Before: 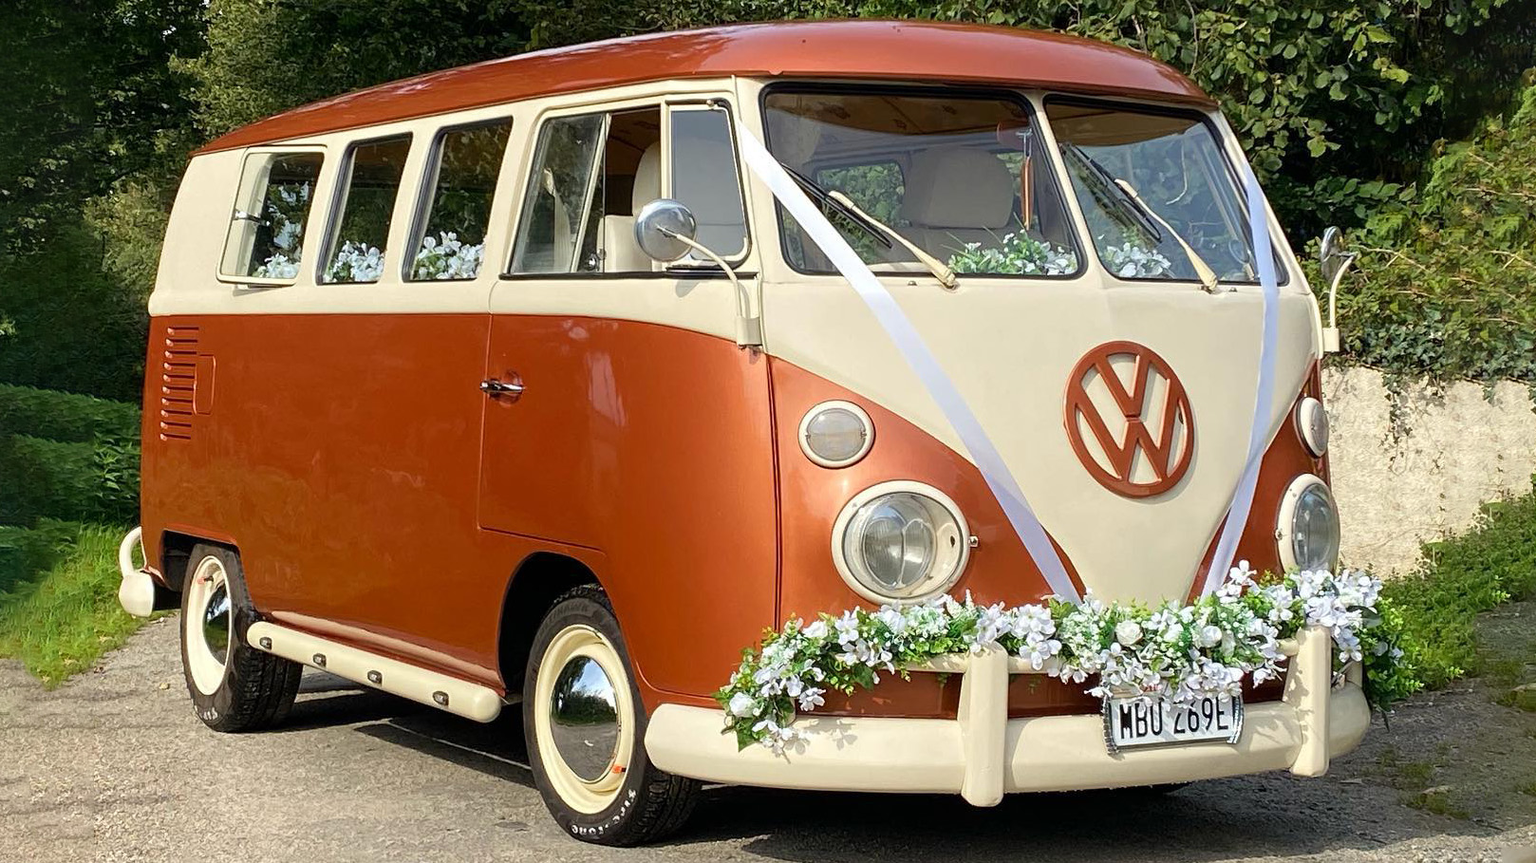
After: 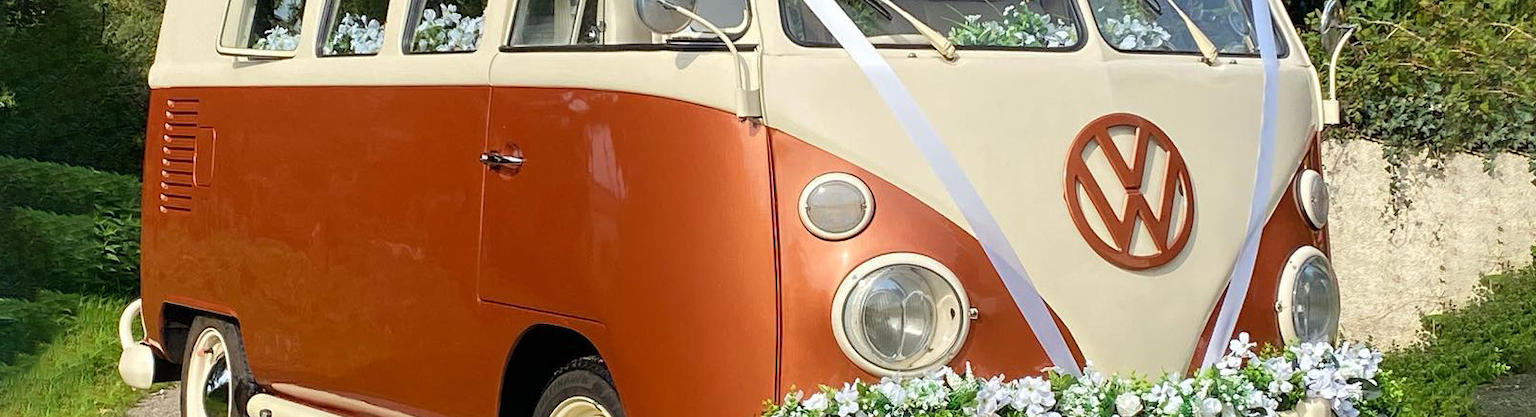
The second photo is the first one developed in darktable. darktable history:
crop and rotate: top 26.441%, bottom 25.059%
